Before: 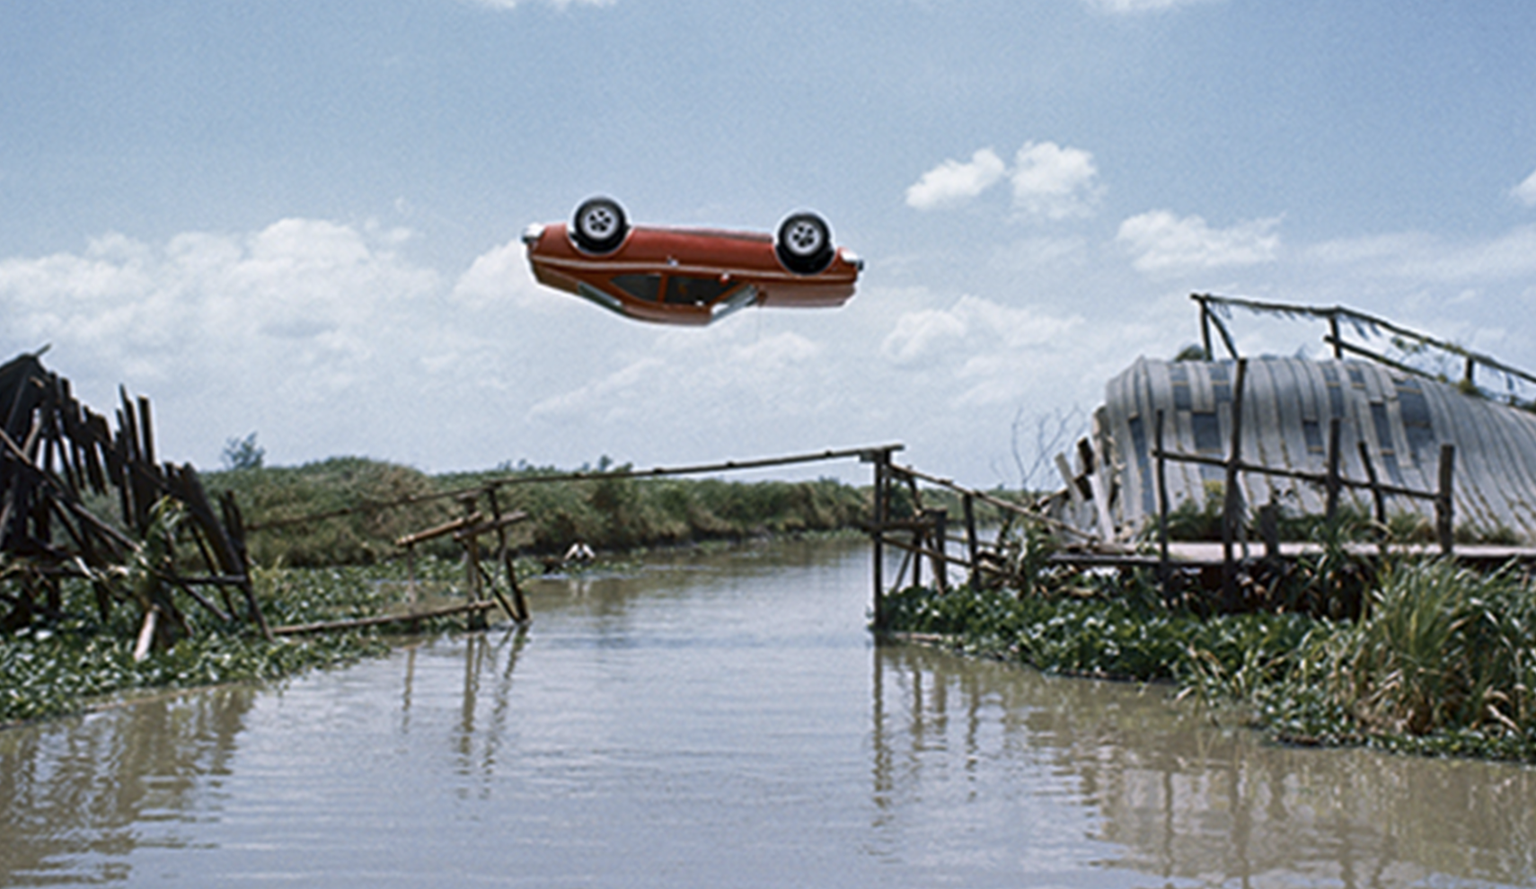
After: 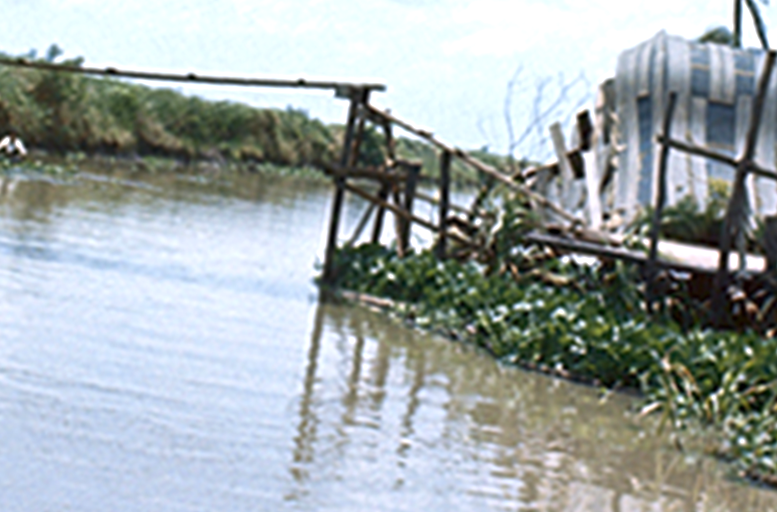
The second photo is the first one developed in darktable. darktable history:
rotate and perspective: rotation 9.12°, automatic cropping off
exposure: exposure 0.7 EV, compensate highlight preservation false
crop: left 37.221%, top 45.169%, right 20.63%, bottom 13.777%
